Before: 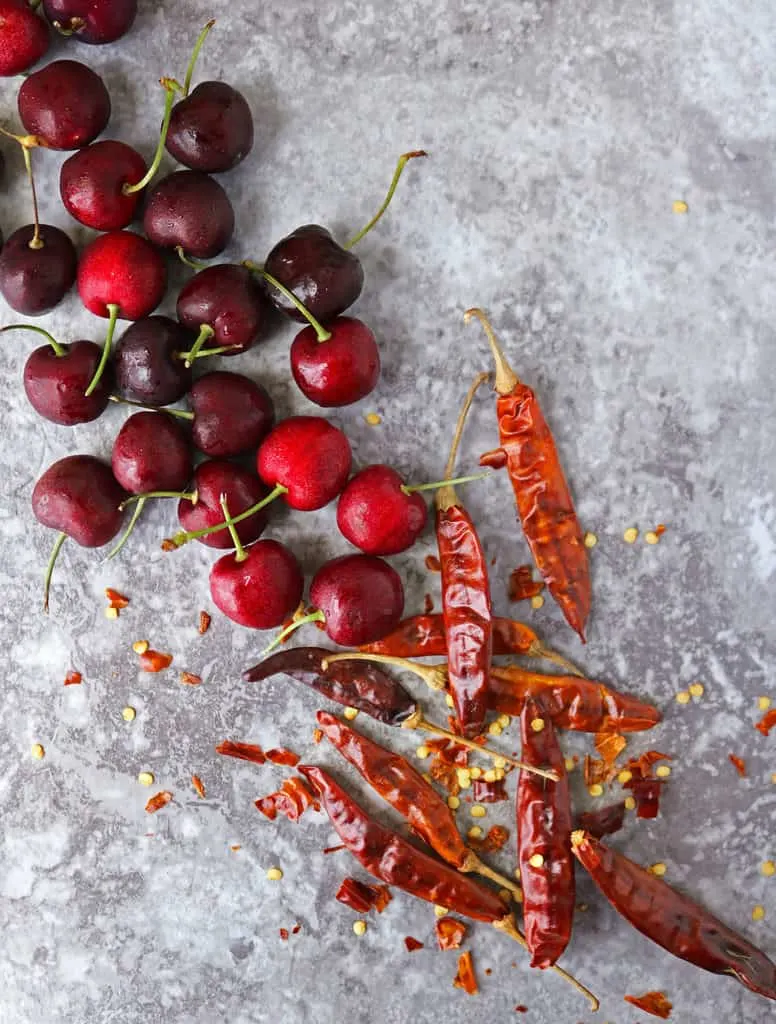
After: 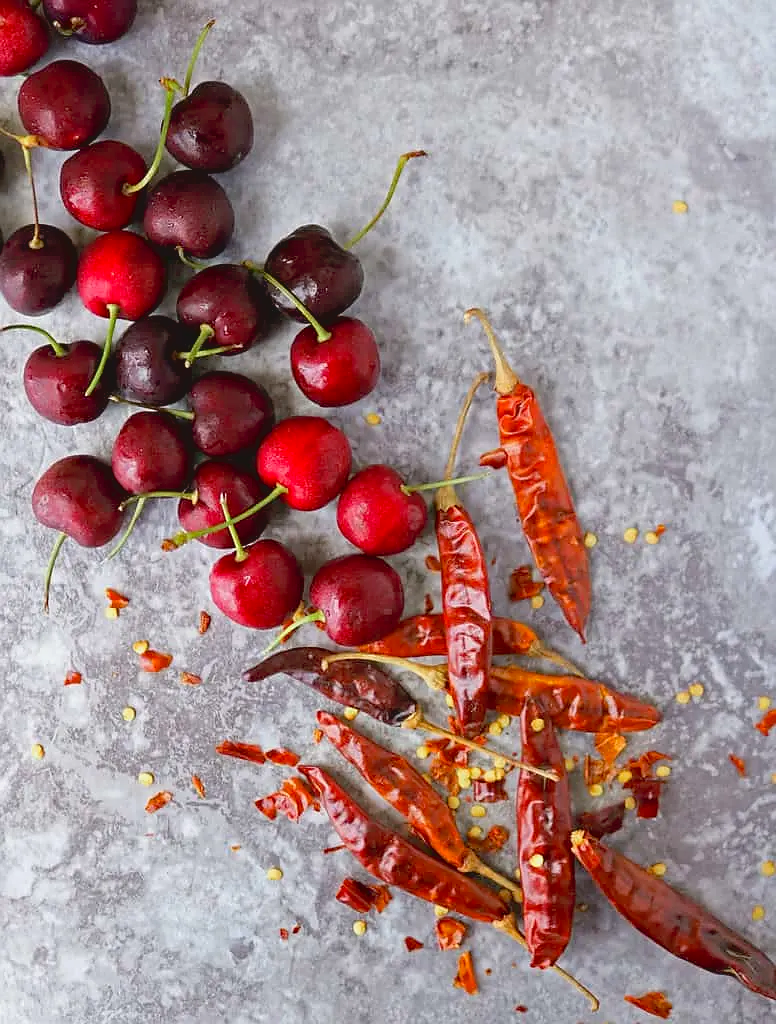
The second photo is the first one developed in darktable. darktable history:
contrast brightness saturation: contrast -0.1, brightness 0.05, saturation 0.08
exposure: black level correction 0.007, compensate highlight preservation false
sharpen: radius 0.969, amount 0.604
